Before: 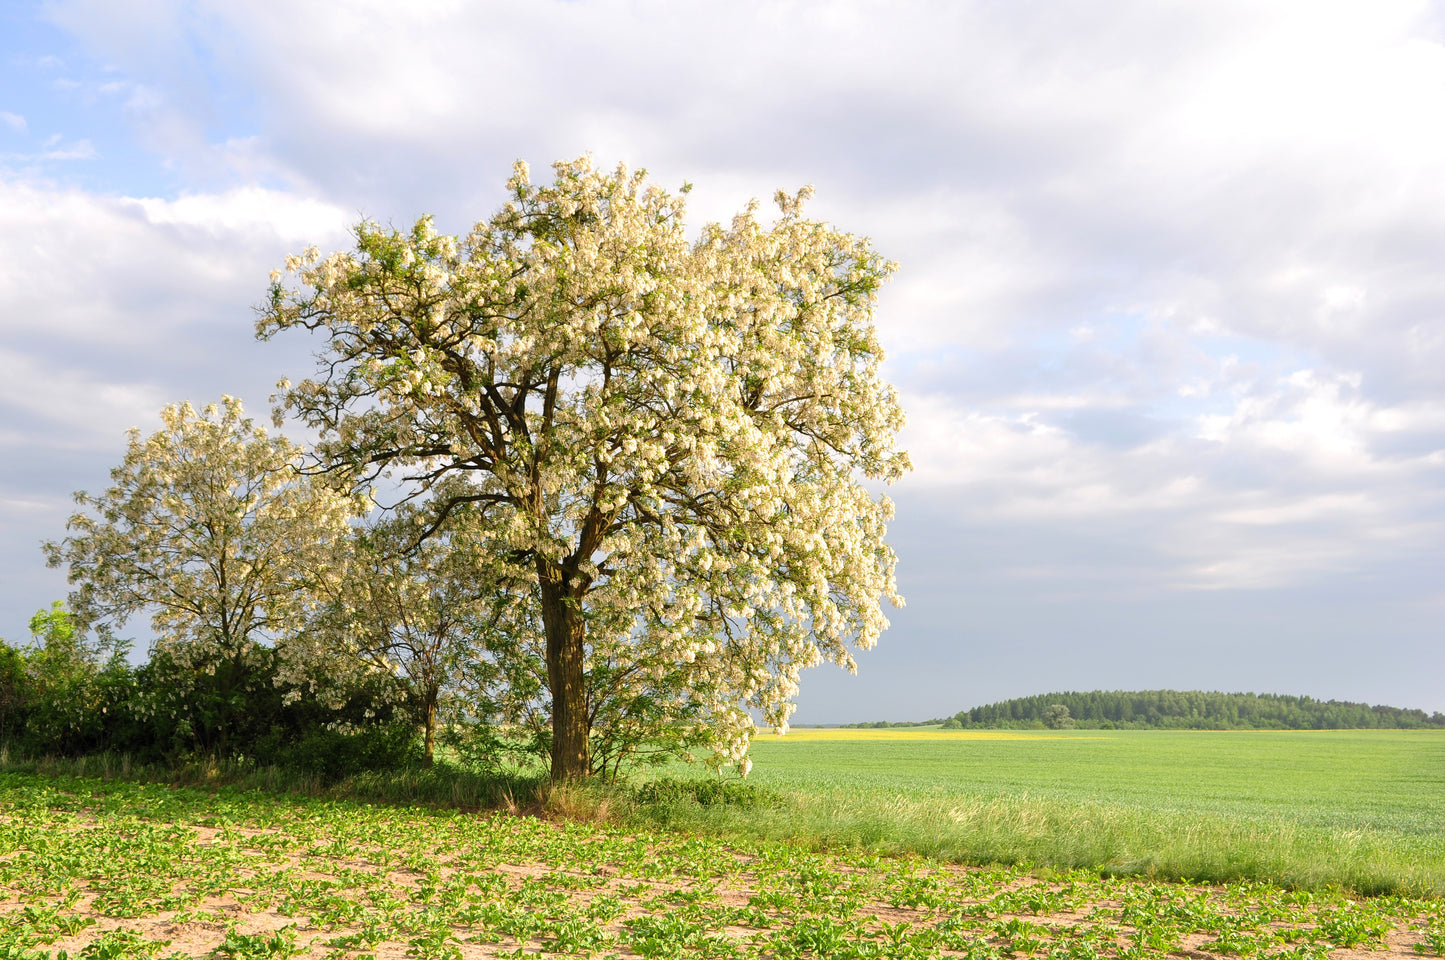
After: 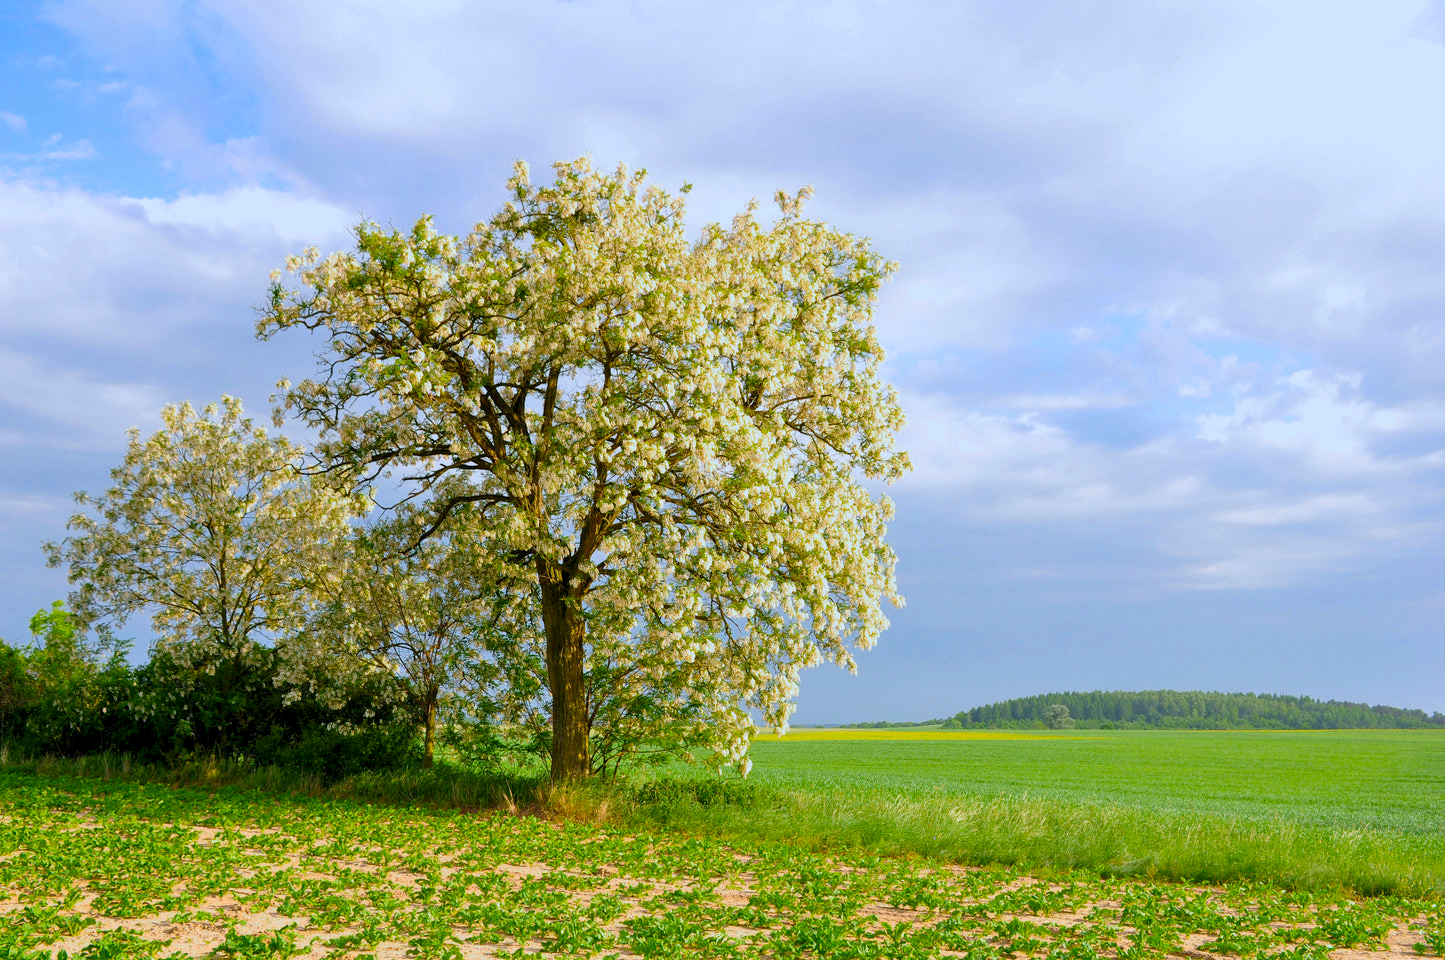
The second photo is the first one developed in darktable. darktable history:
color calibration: x 0.37, y 0.382, temperature 4312.29 K
color zones: curves: ch0 [(0, 0.465) (0.092, 0.596) (0.289, 0.464) (0.429, 0.453) (0.571, 0.464) (0.714, 0.455) (0.857, 0.462) (1, 0.465)]
color balance rgb: global offset › luminance -0.5%, linear chroma grading › global chroma 8.846%, perceptual saturation grading › global saturation 30.718%, contrast -10.2%
